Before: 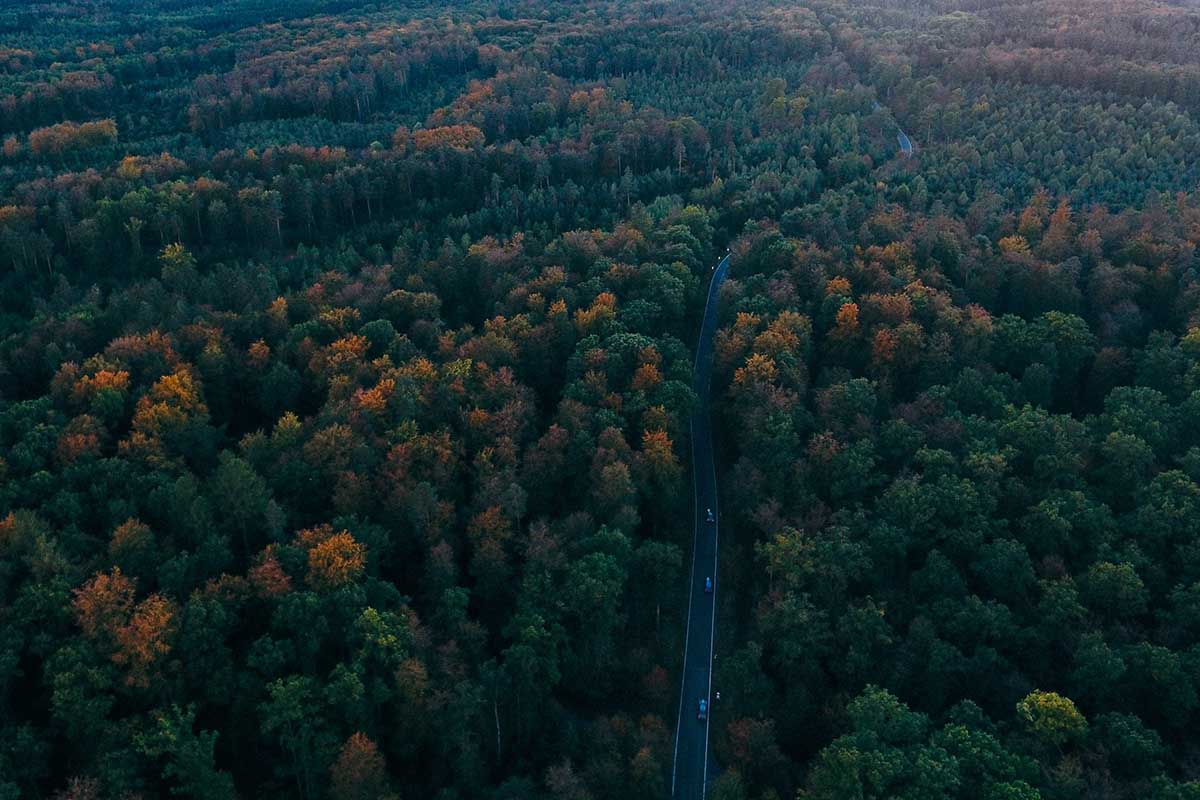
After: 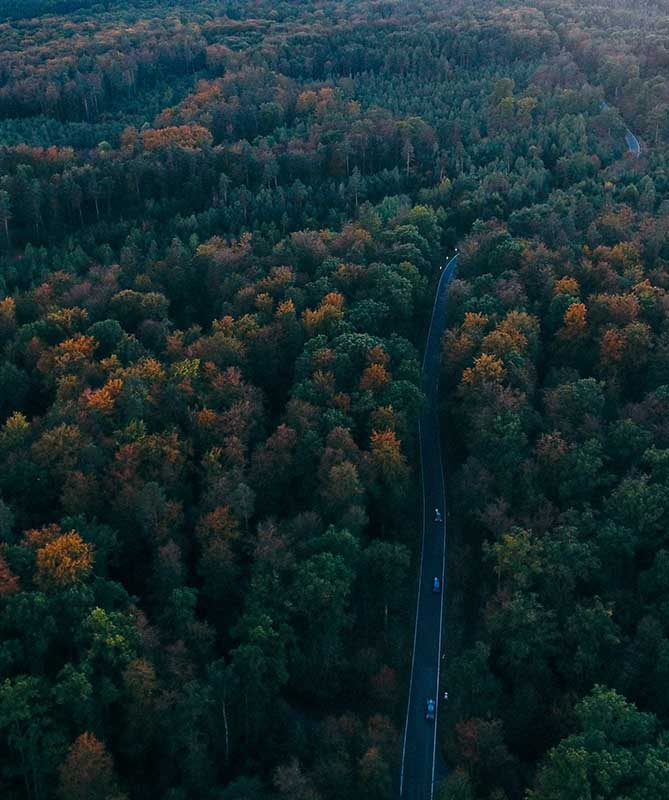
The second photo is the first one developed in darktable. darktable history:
crop and rotate: left 22.681%, right 21.535%
